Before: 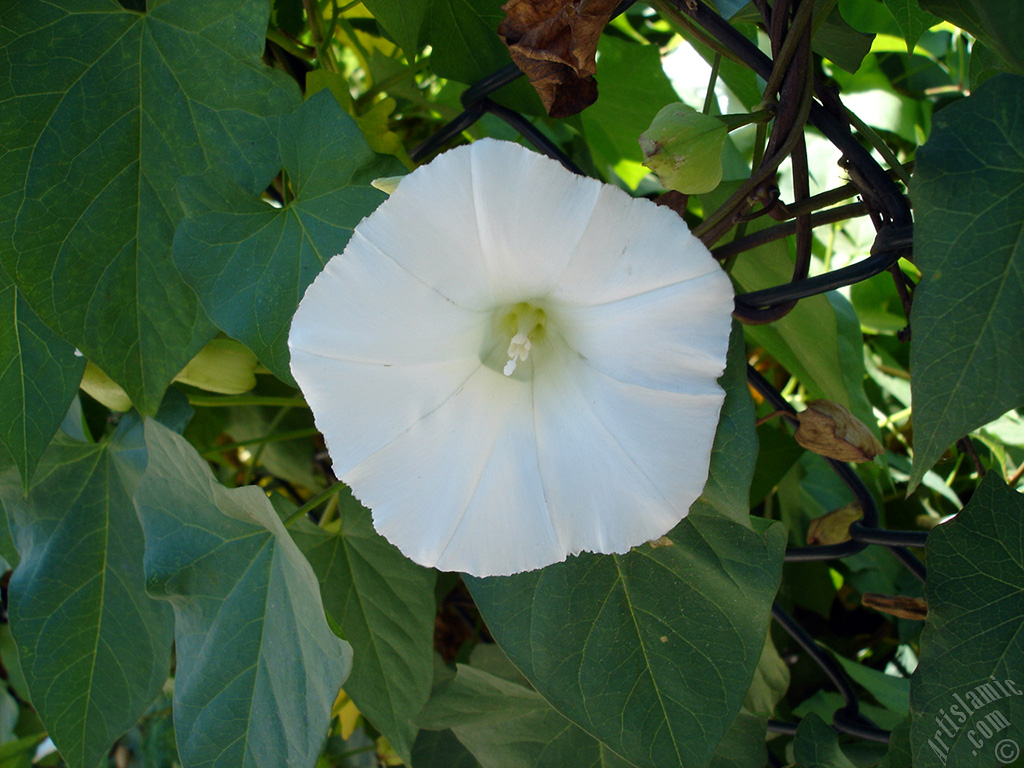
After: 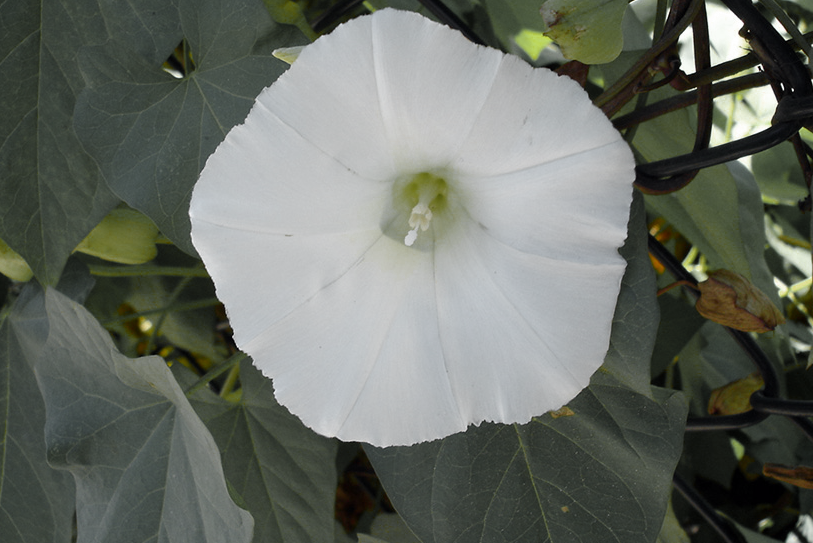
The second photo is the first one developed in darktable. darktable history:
crop: left 9.712%, top 16.928%, right 10.845%, bottom 12.332%
color zones: curves: ch0 [(0.004, 0.388) (0.125, 0.392) (0.25, 0.404) (0.375, 0.5) (0.5, 0.5) (0.625, 0.5) (0.75, 0.5) (0.875, 0.5)]; ch1 [(0, 0.5) (0.125, 0.5) (0.25, 0.5) (0.375, 0.124) (0.524, 0.124) (0.645, 0.128) (0.789, 0.132) (0.914, 0.096) (0.998, 0.068)]
